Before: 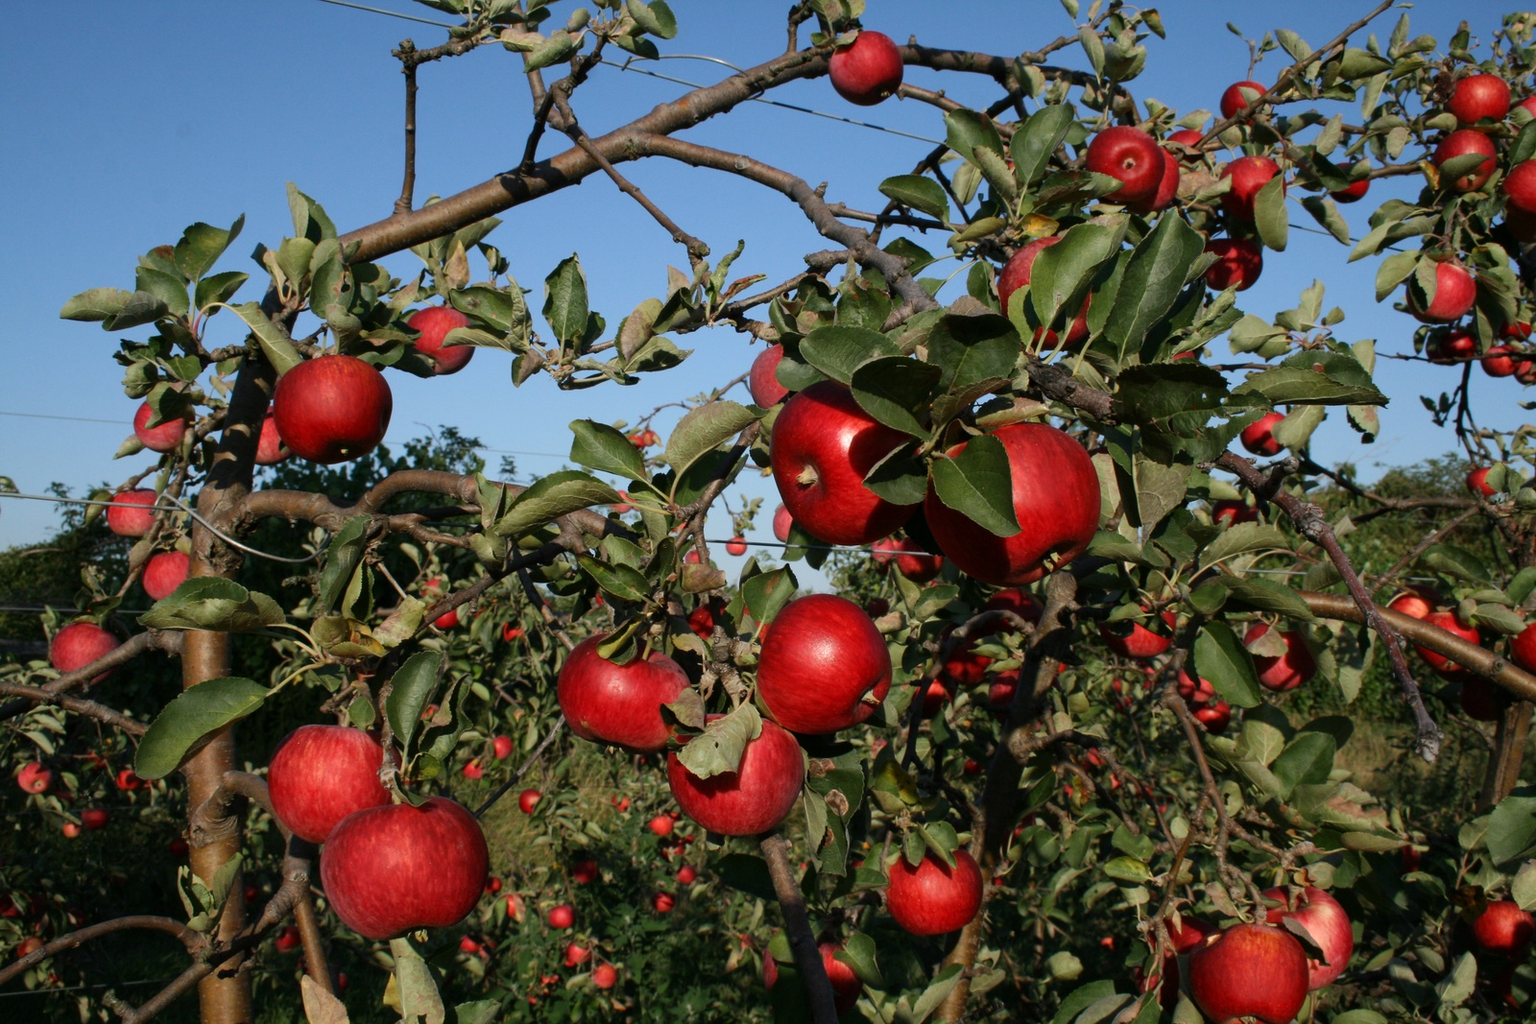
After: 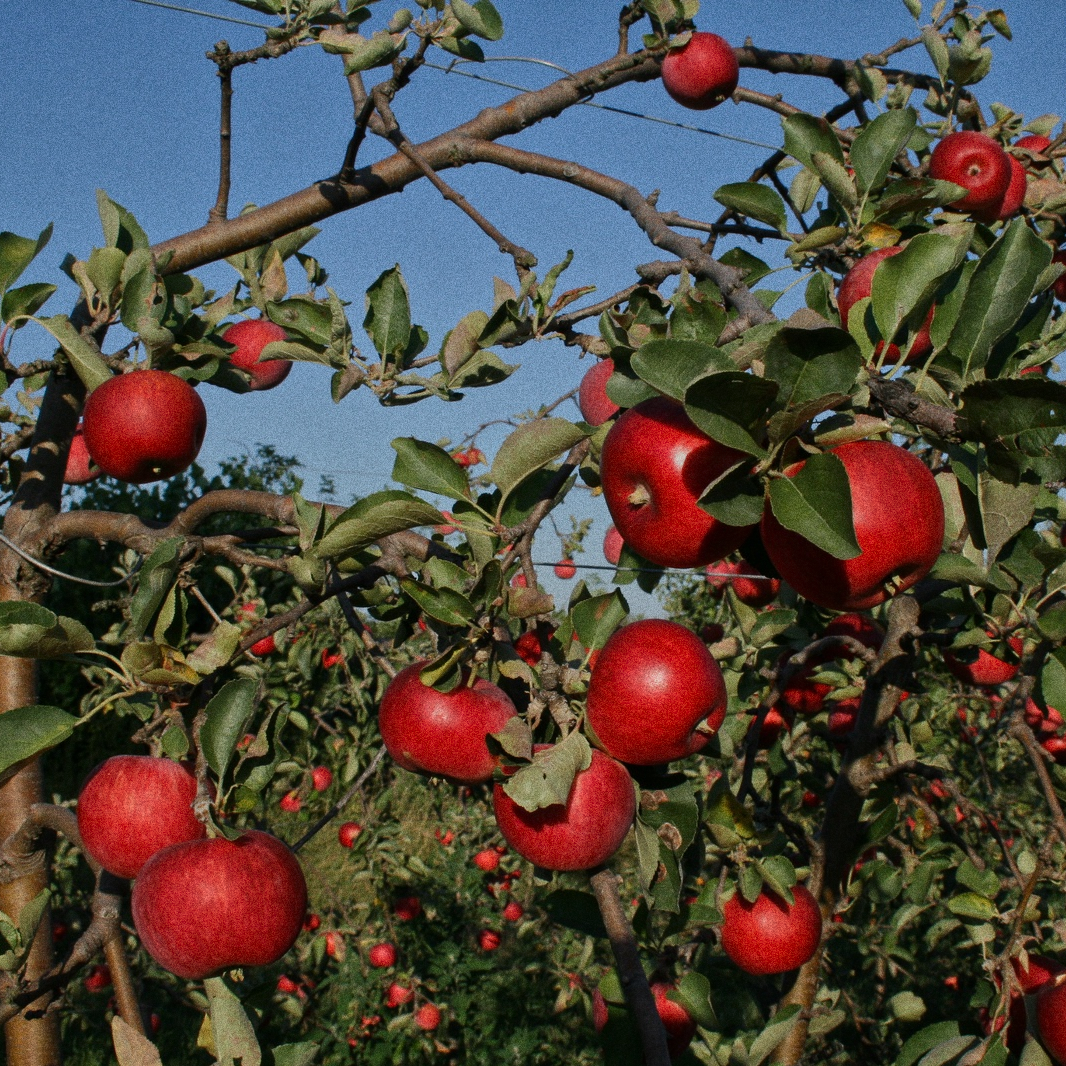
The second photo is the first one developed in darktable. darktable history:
tone equalizer: -8 EV -0.002 EV, -7 EV 0.005 EV, -6 EV -0.008 EV, -5 EV 0.007 EV, -4 EV -0.042 EV, -3 EV -0.233 EV, -2 EV -0.662 EV, -1 EV -0.983 EV, +0 EV -0.969 EV, smoothing diameter 2%, edges refinement/feathering 20, mask exposure compensation -1.57 EV, filter diffusion 5
crop and rotate: left 12.673%, right 20.66%
grain: coarseness 0.09 ISO, strength 40%
